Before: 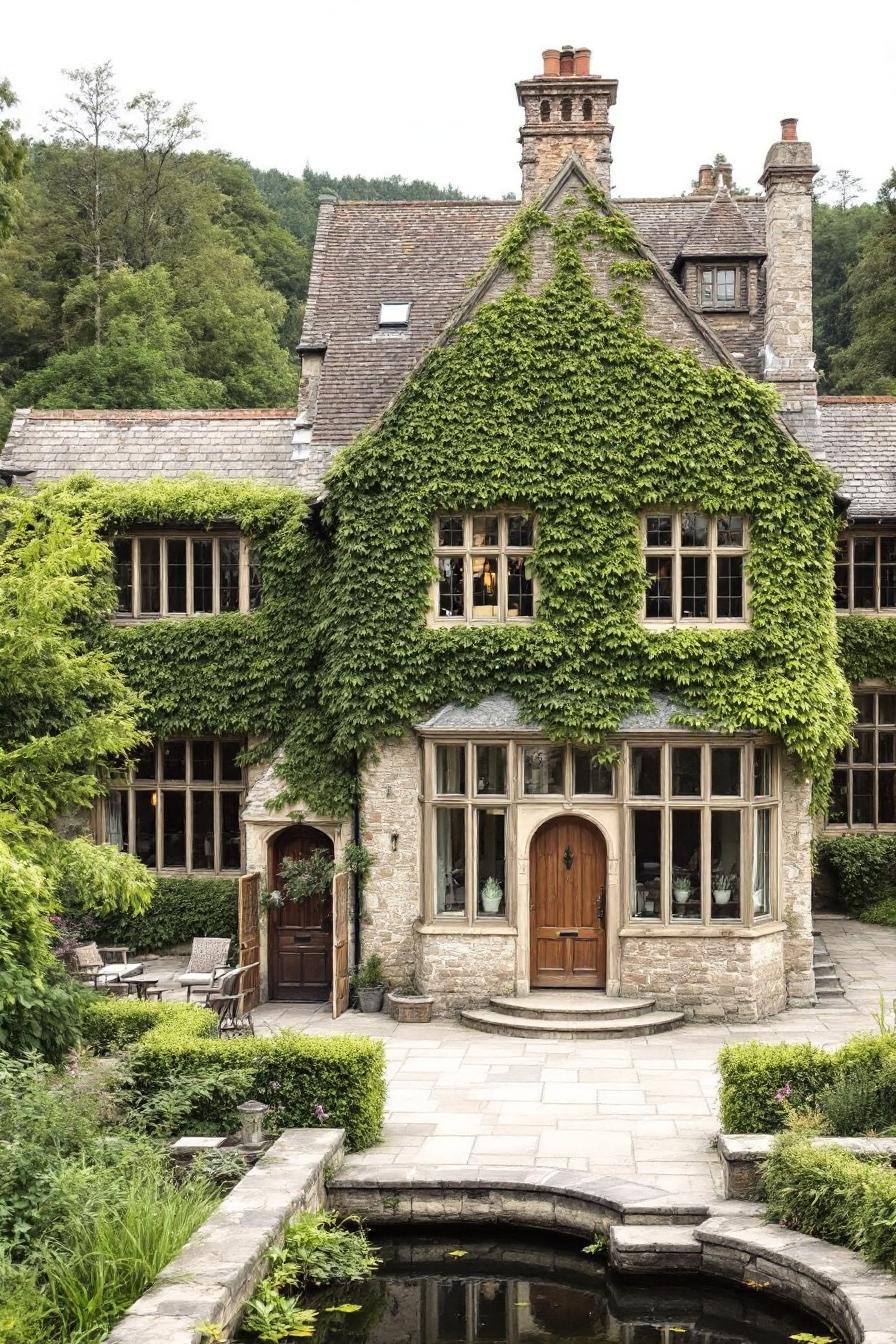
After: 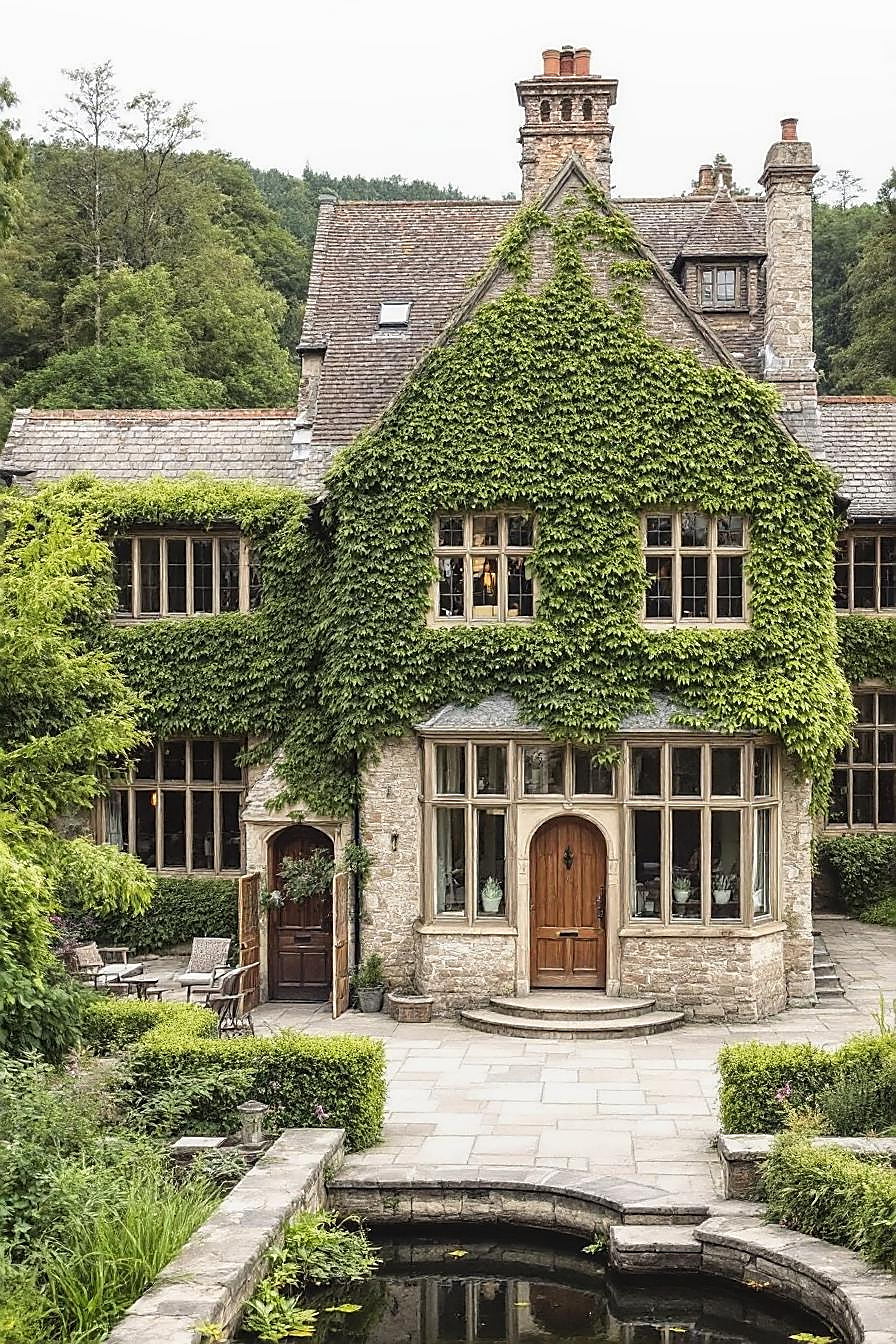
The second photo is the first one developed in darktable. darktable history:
local contrast: detail 109%
sharpen: radius 1.354, amount 1.24, threshold 0.837
